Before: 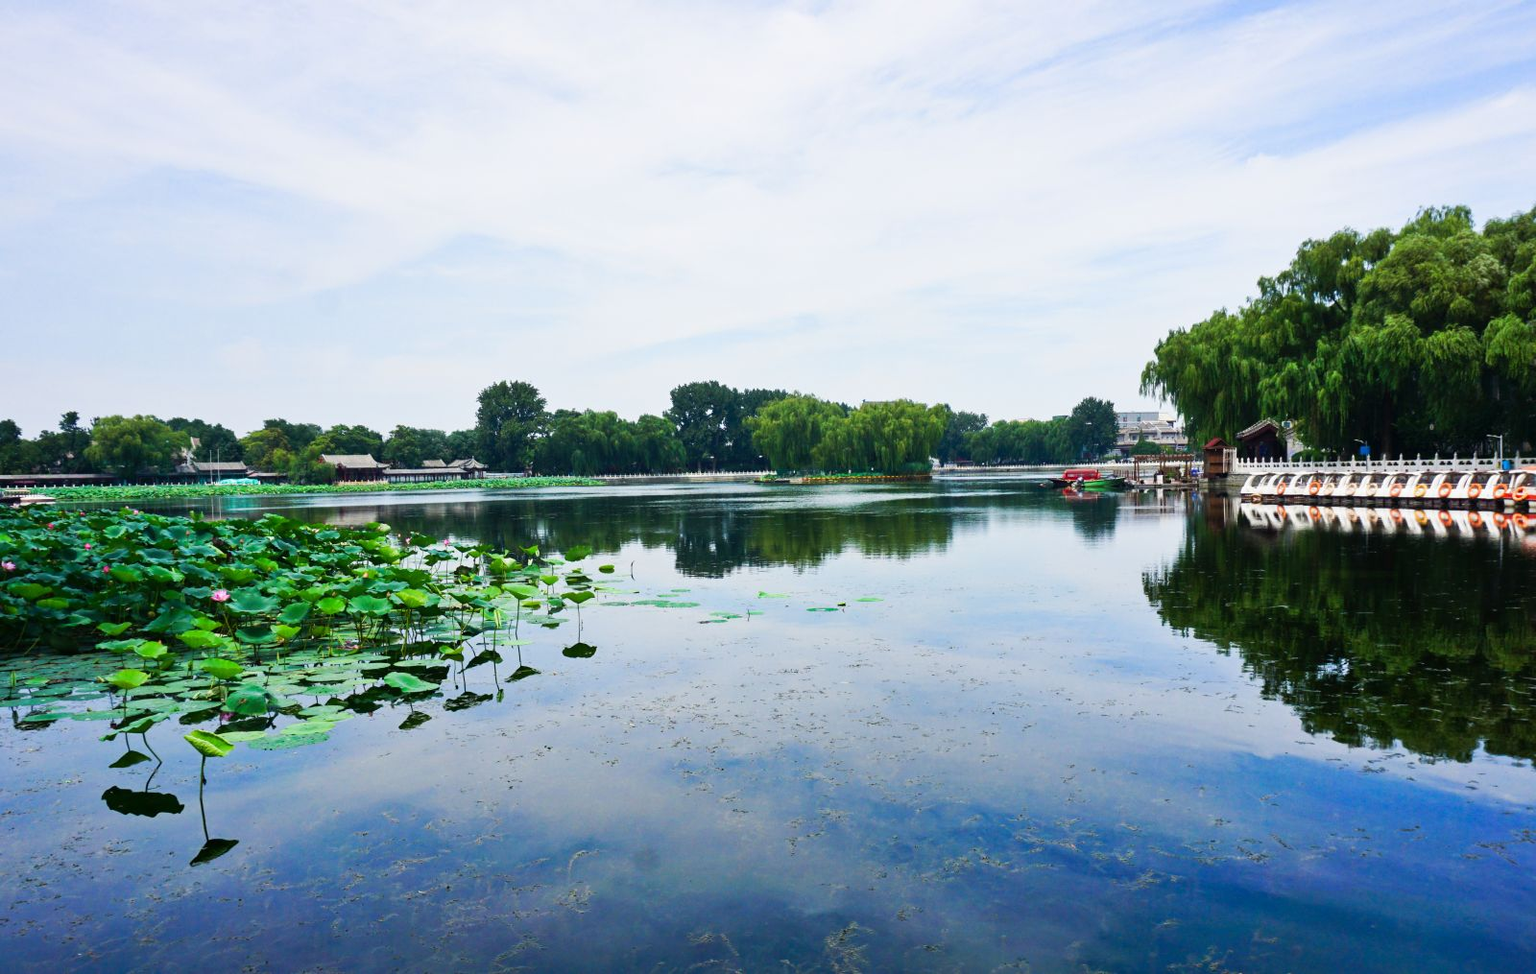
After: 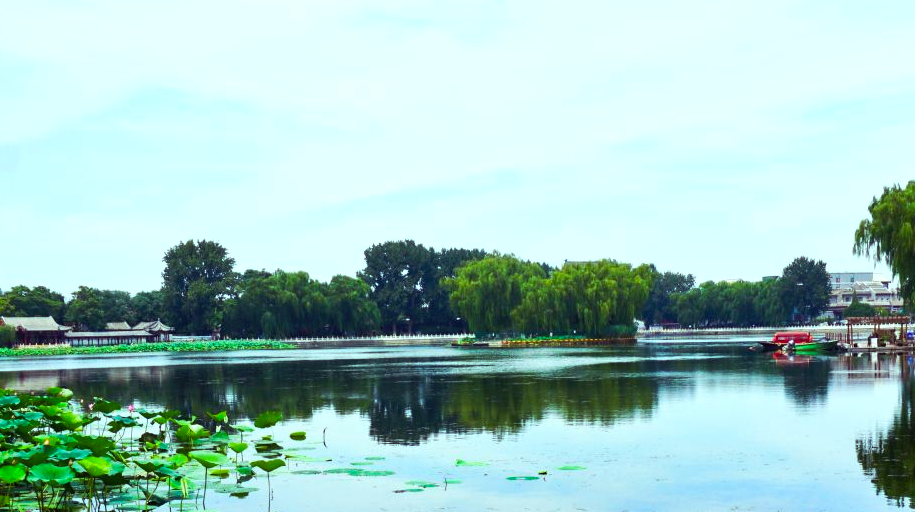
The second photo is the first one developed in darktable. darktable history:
color balance rgb: shadows lift › luminance 0.49%, shadows lift › chroma 6.83%, shadows lift › hue 300.29°, power › hue 208.98°, highlights gain › luminance 20.24%, highlights gain › chroma 2.73%, highlights gain › hue 173.85°, perceptual saturation grading › global saturation 18.05%
crop: left 20.932%, top 15.471%, right 21.848%, bottom 34.081%
